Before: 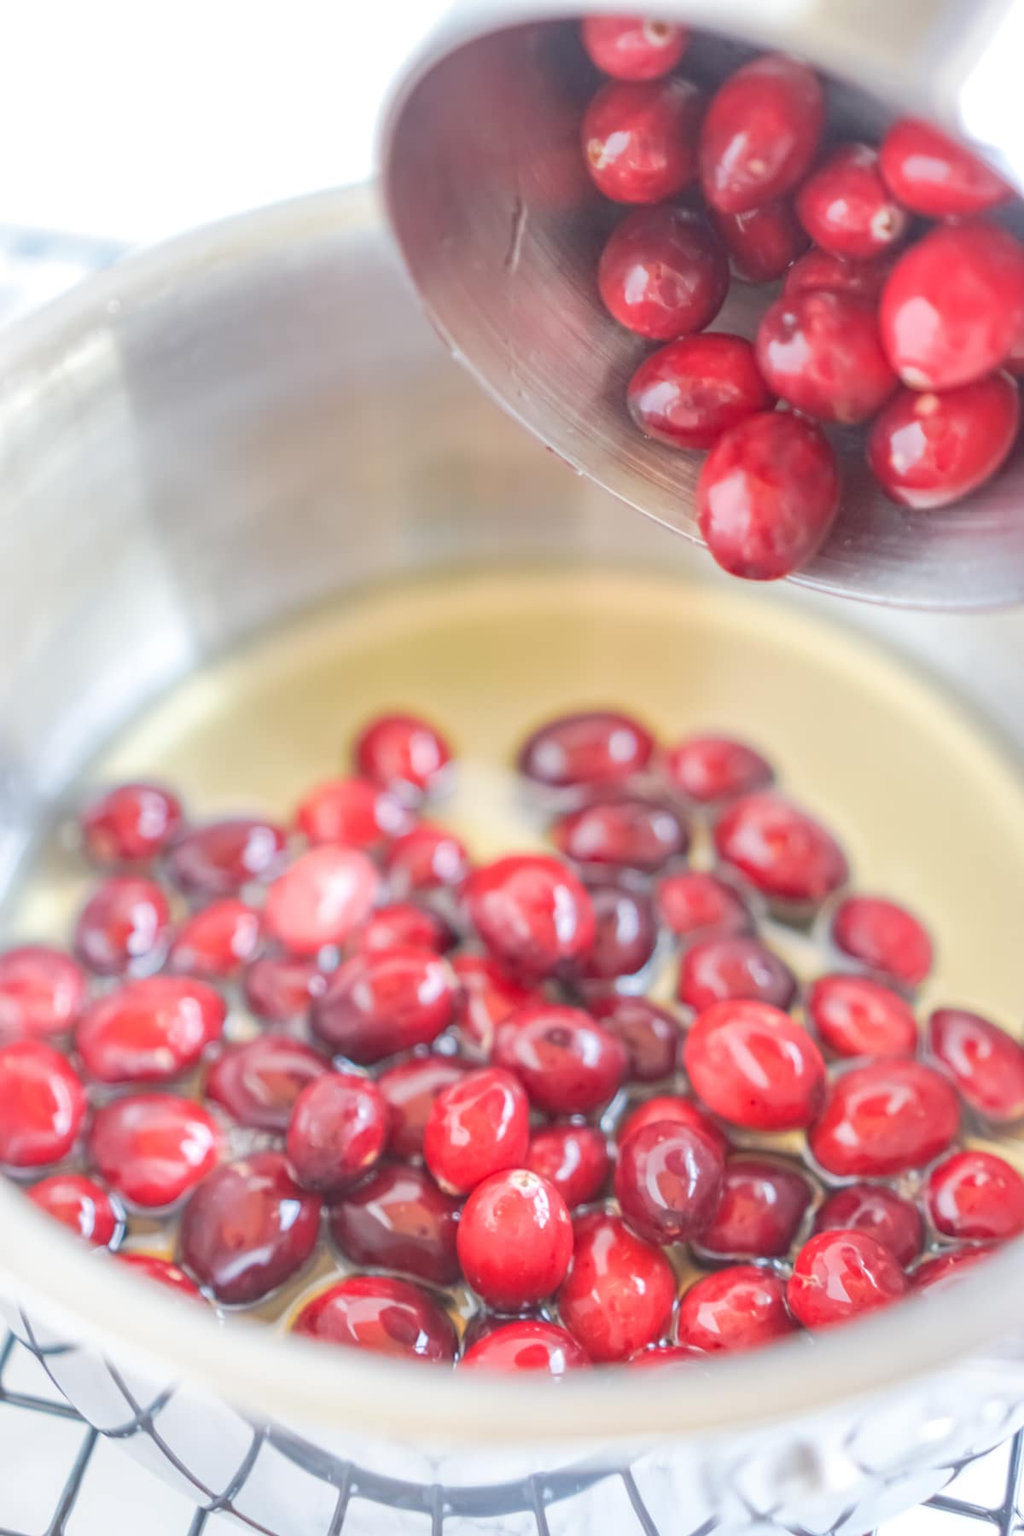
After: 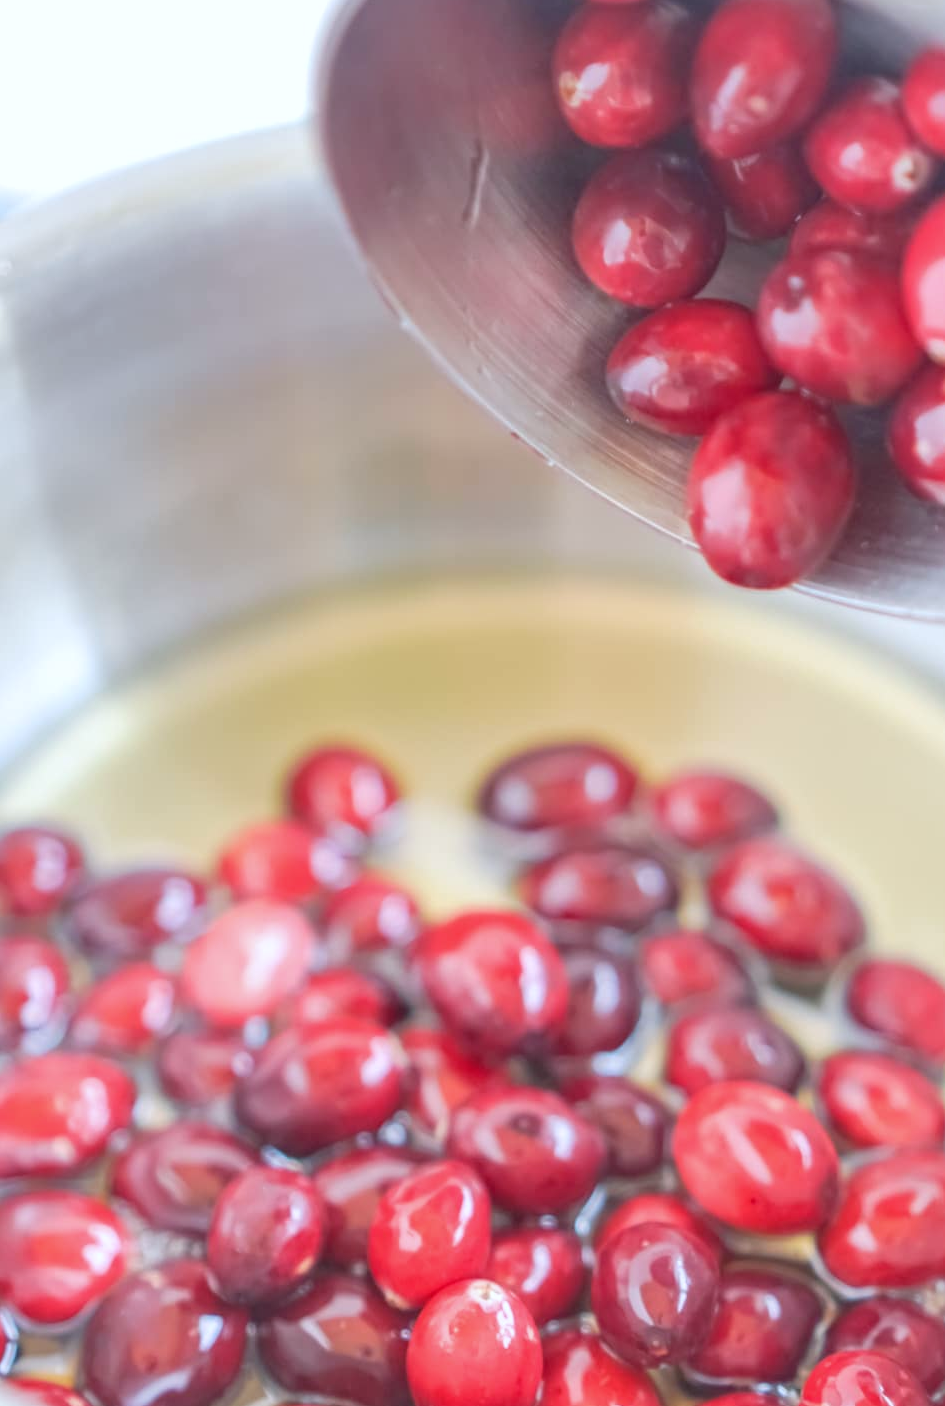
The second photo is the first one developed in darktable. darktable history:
white balance: red 0.967, blue 1.049
crop and rotate: left 10.77%, top 5.1%, right 10.41%, bottom 16.76%
